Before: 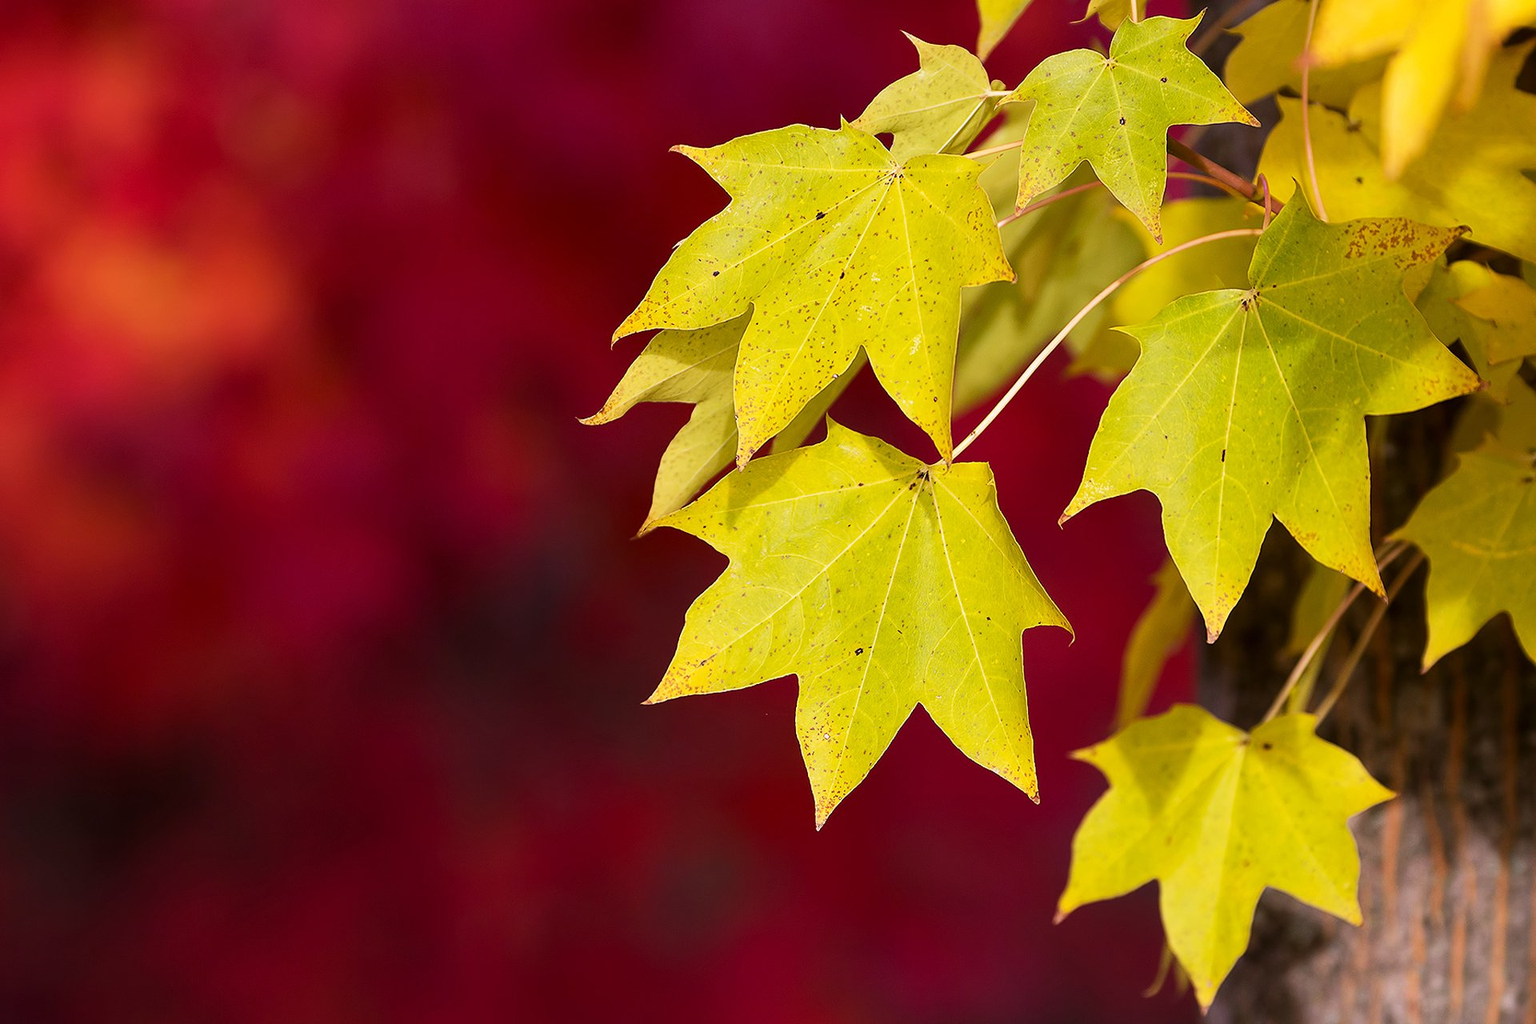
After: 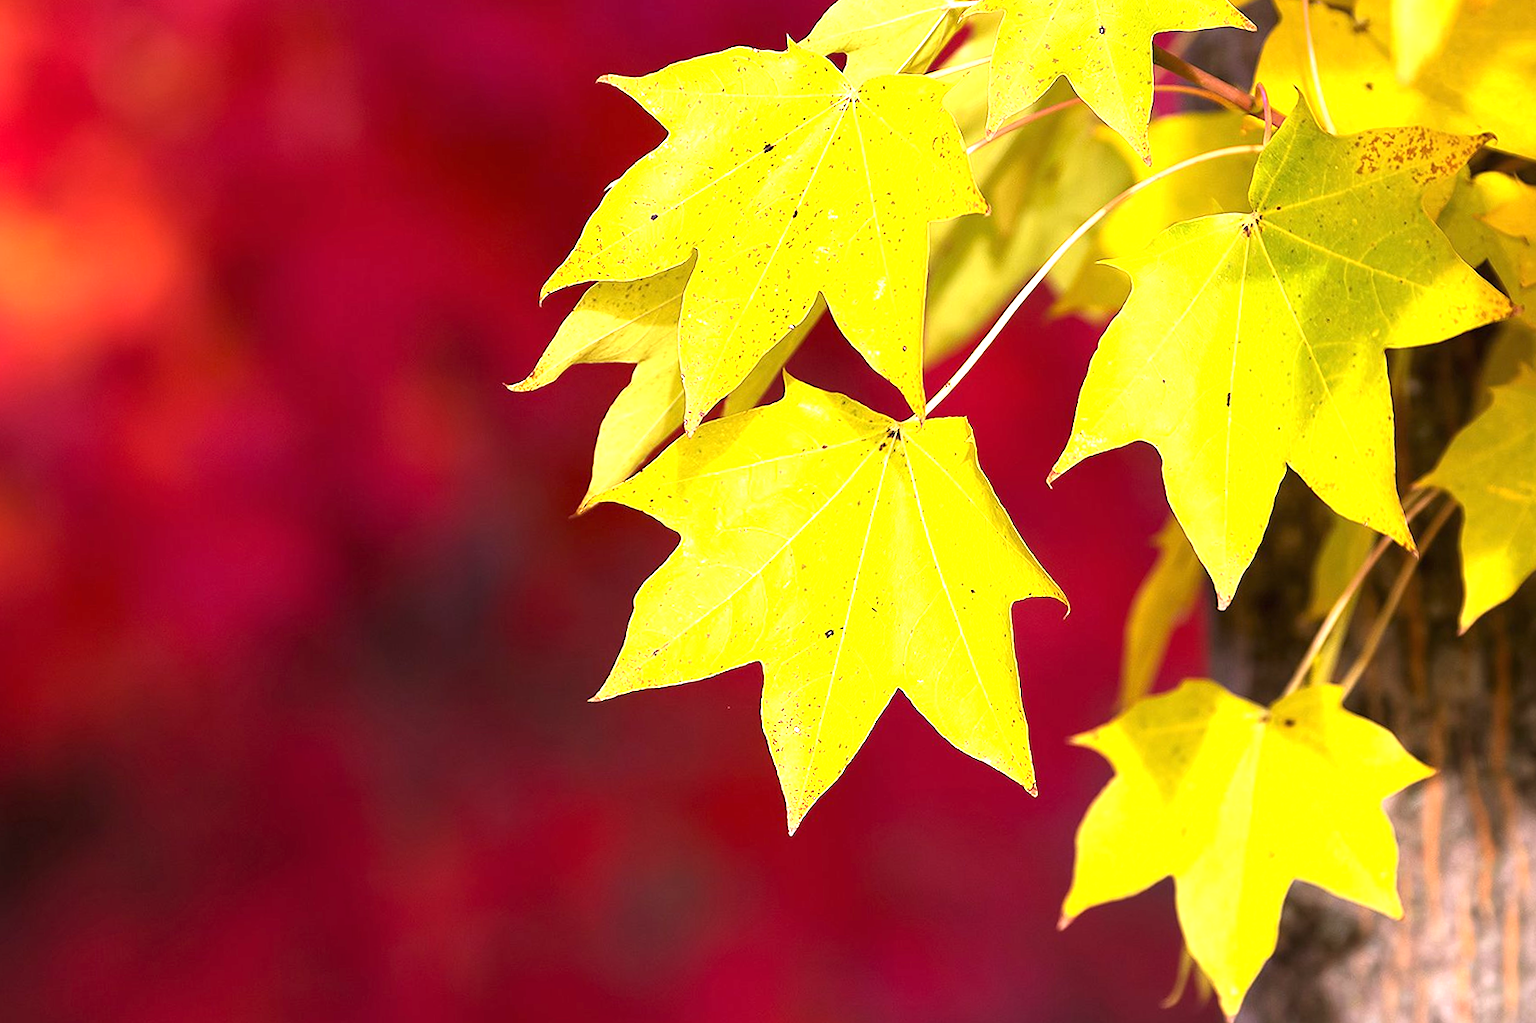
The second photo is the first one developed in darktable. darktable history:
crop and rotate: angle 2.11°, left 5.681%, top 5.719%
exposure: black level correction 0, exposure 1.102 EV, compensate highlight preservation false
